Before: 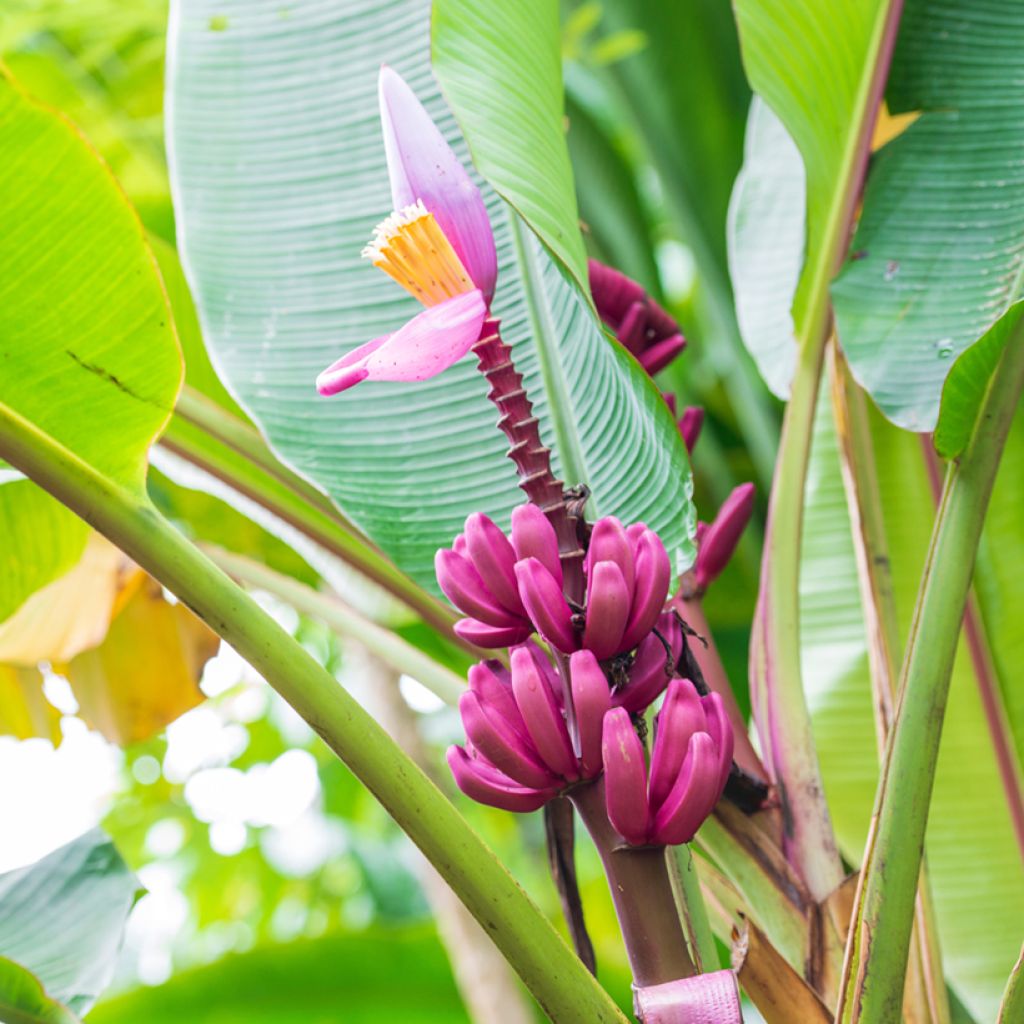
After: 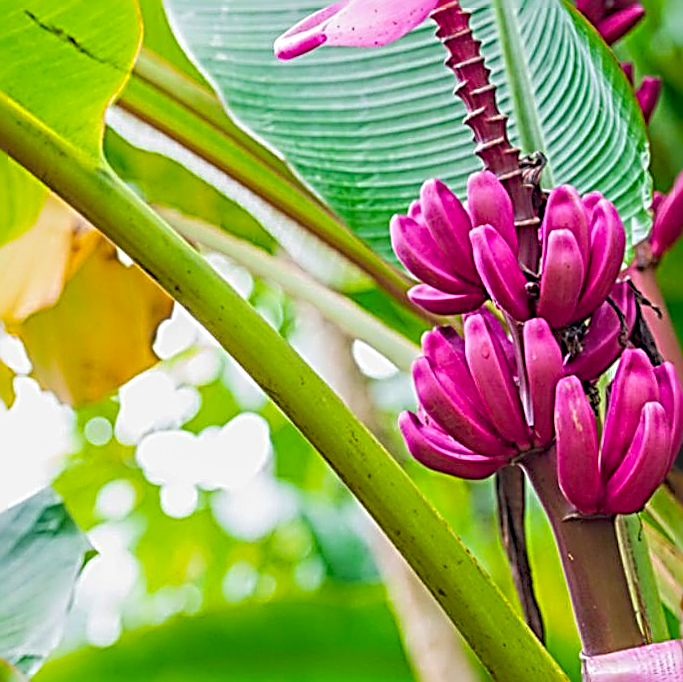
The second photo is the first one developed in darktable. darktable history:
crop and rotate: angle -0.899°, left 3.622%, top 32.344%, right 28.561%
sharpen: radius 3.149, amount 1.721
color balance rgb: perceptual saturation grading › global saturation 29.771%, contrast -9.668%
shadows and highlights: shadows 42.77, highlights 8.4
local contrast: on, module defaults
